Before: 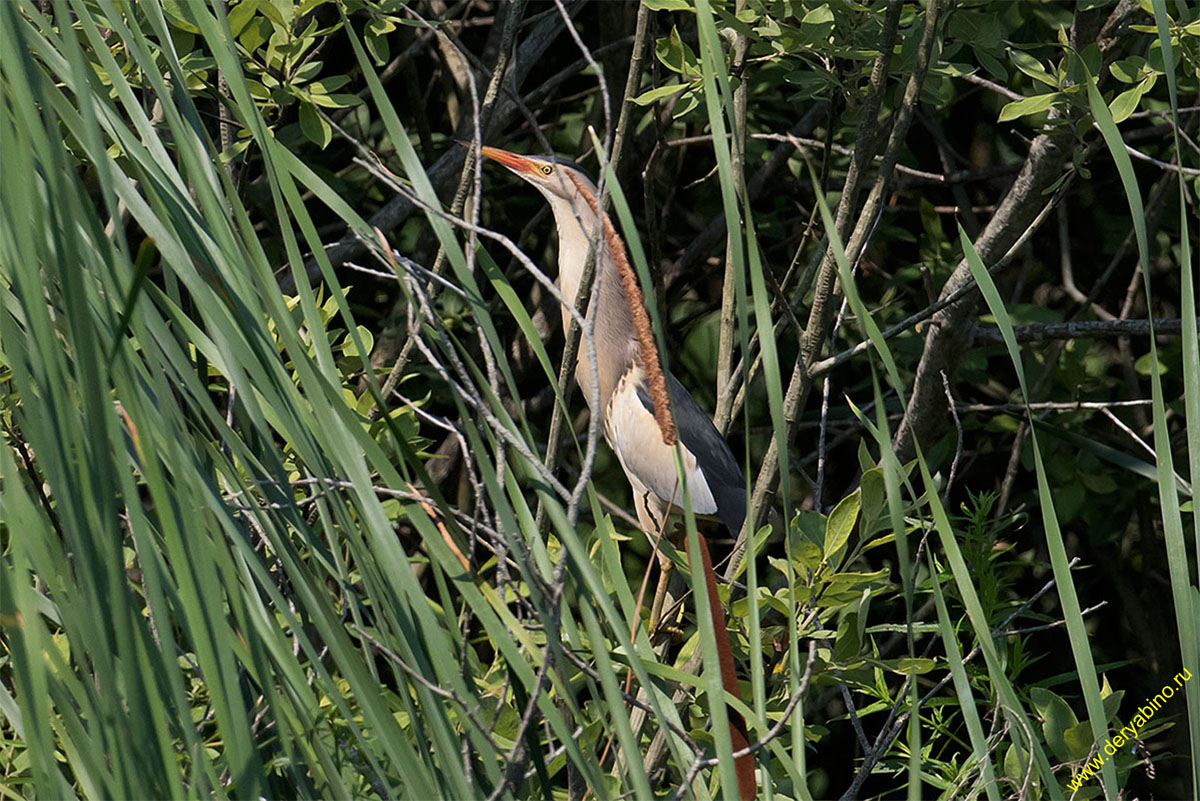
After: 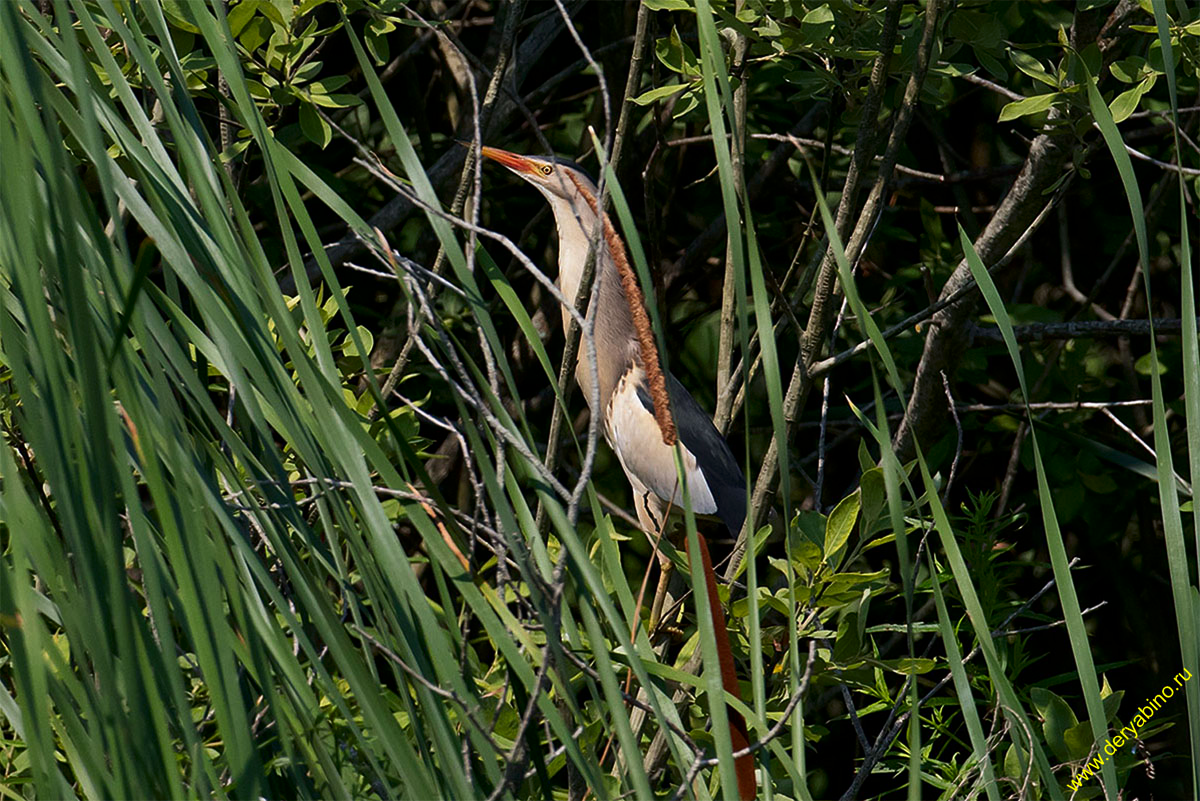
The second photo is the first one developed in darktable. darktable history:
contrast brightness saturation: contrast 0.069, brightness -0.148, saturation 0.11
